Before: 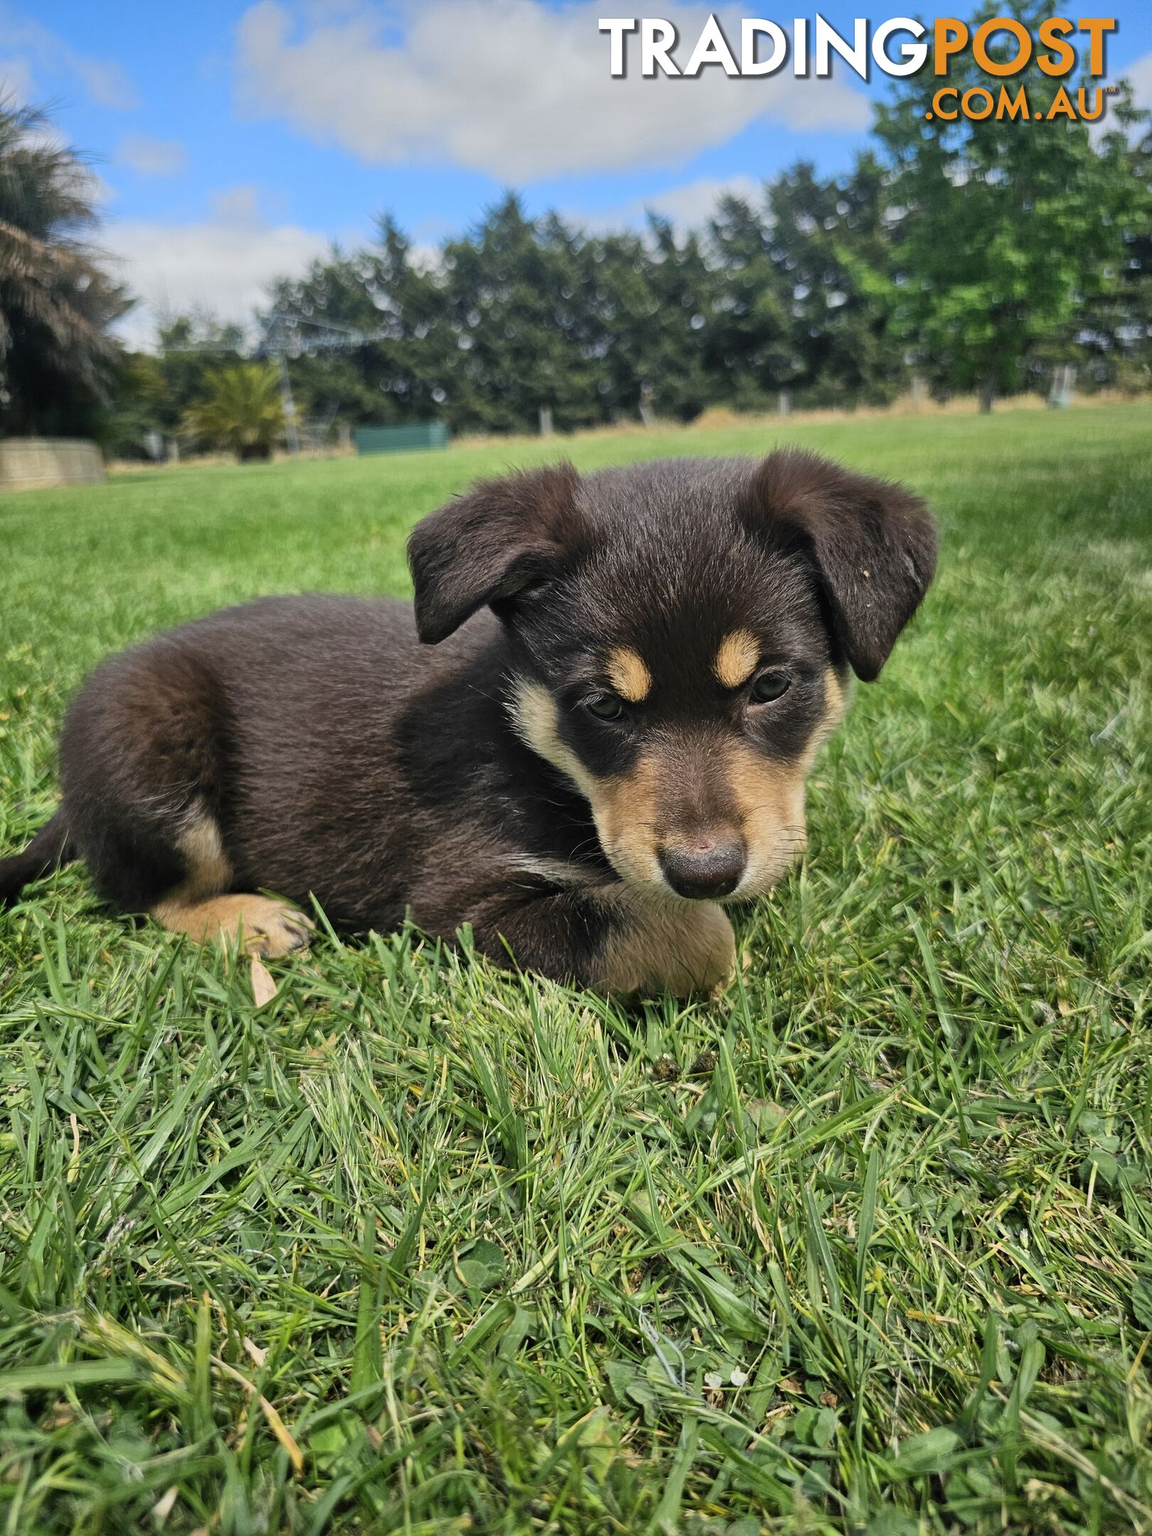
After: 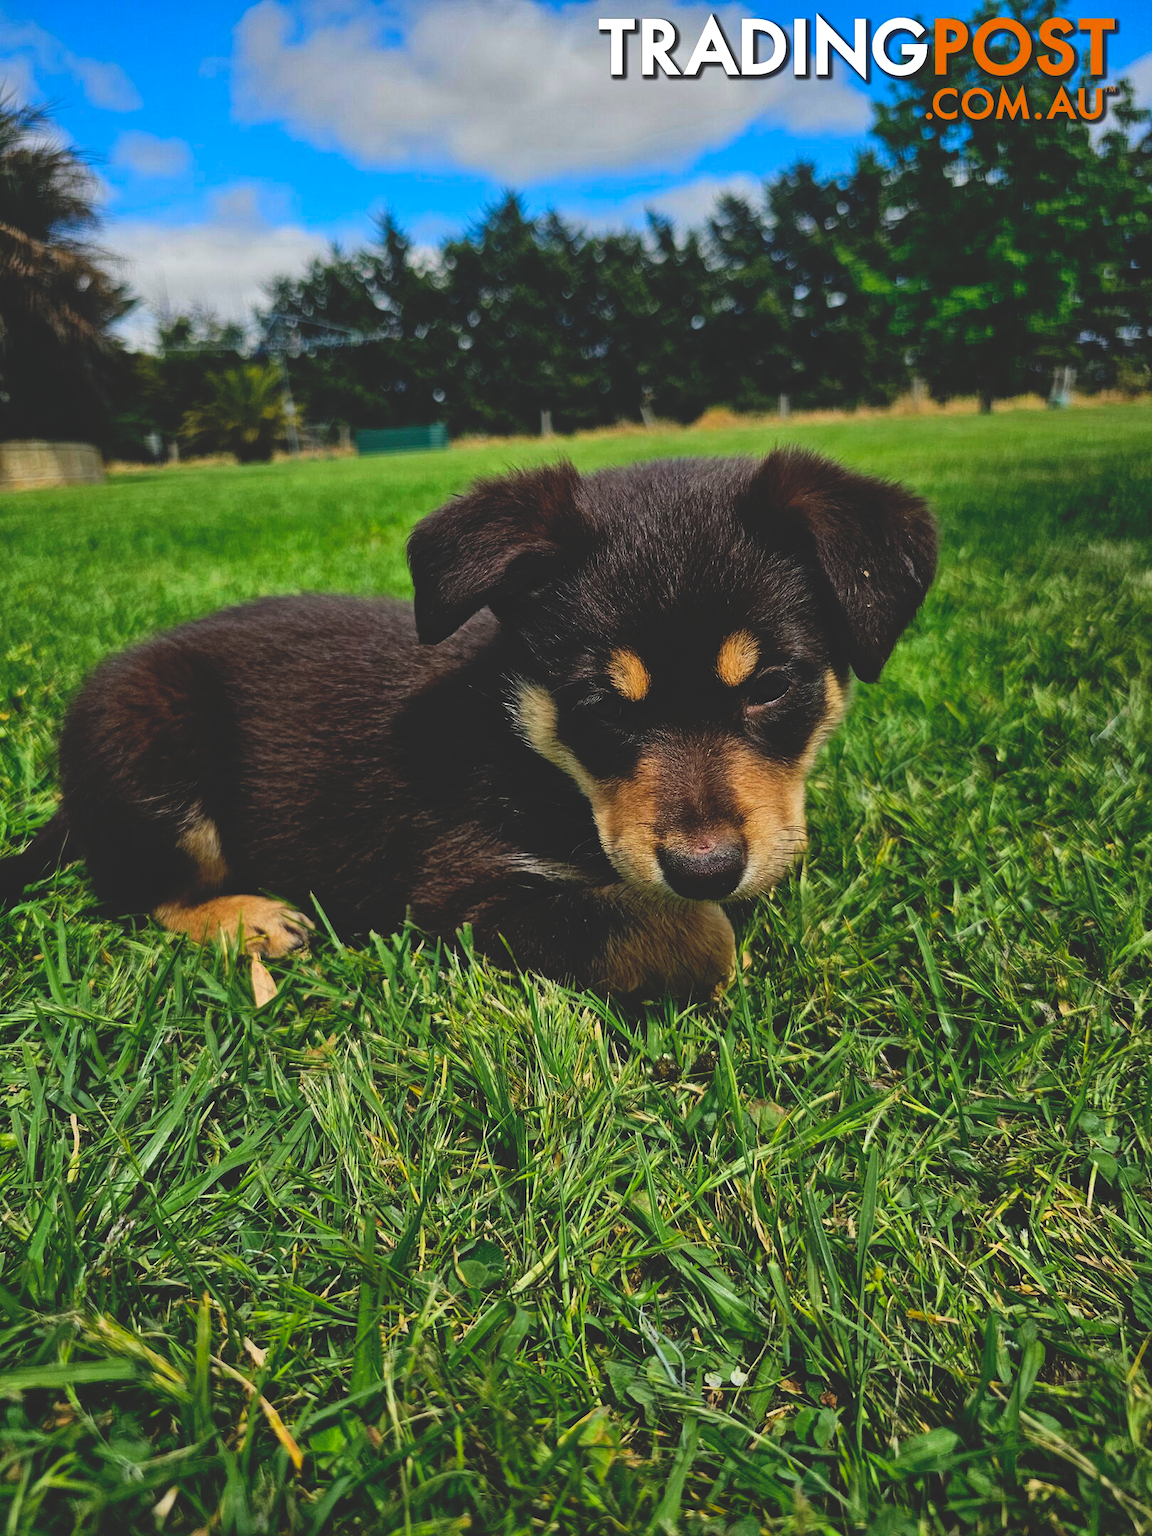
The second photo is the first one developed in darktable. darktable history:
base curve: curves: ch0 [(0, 0.02) (0.083, 0.036) (1, 1)], preserve colors none
haze removal: compatibility mode true, adaptive false
